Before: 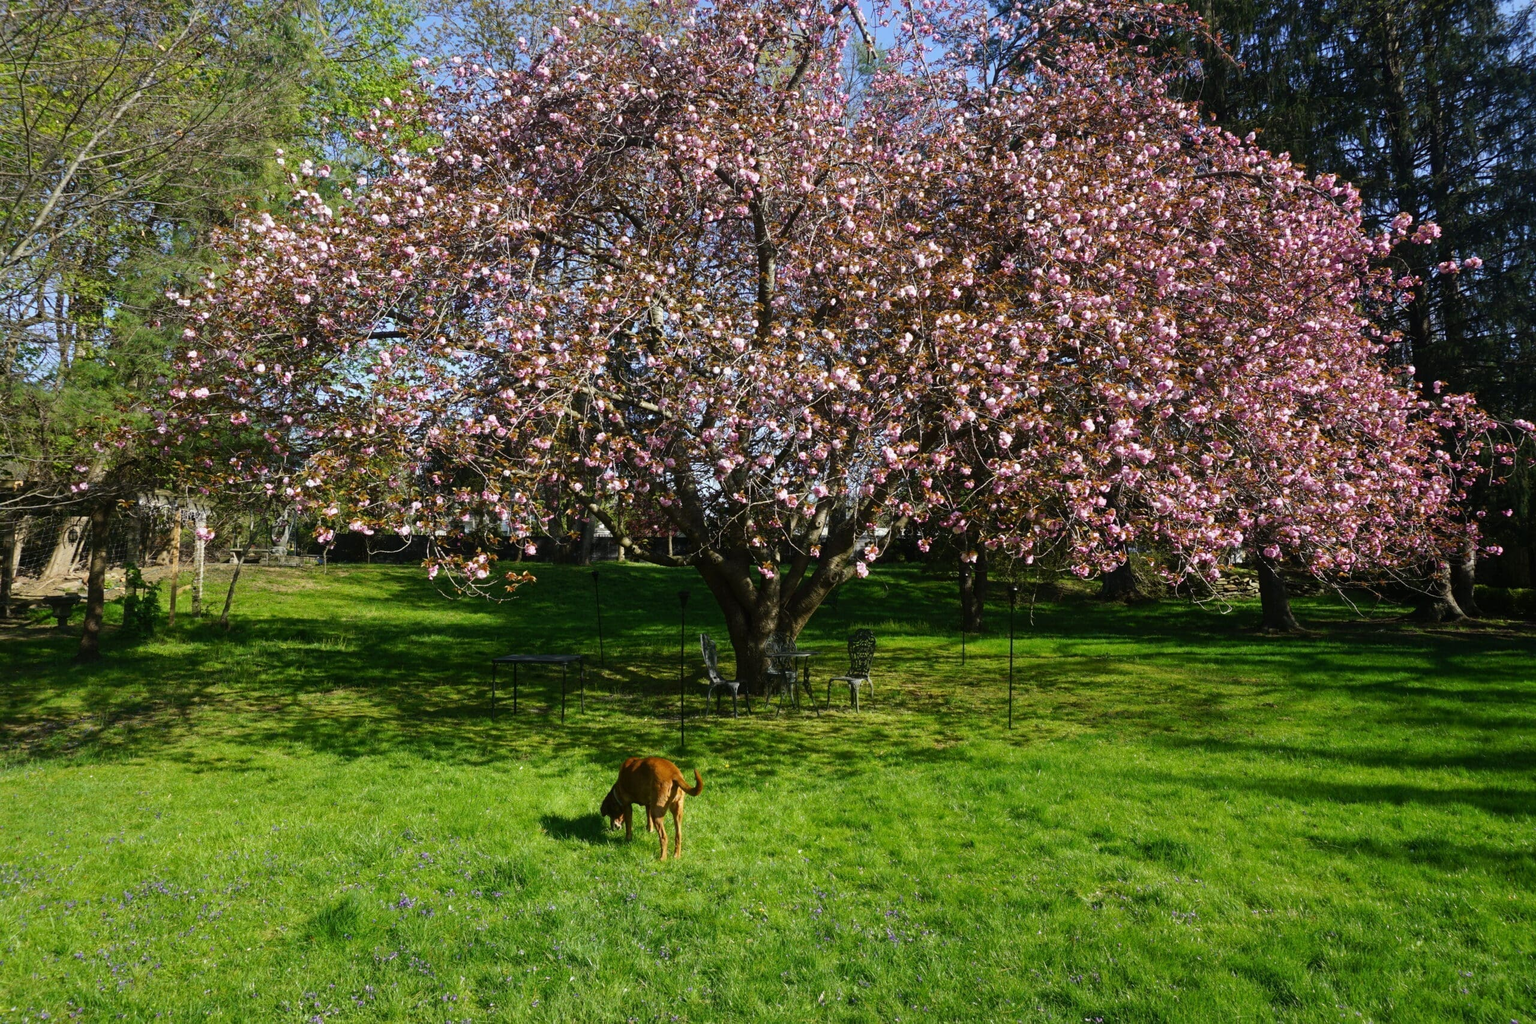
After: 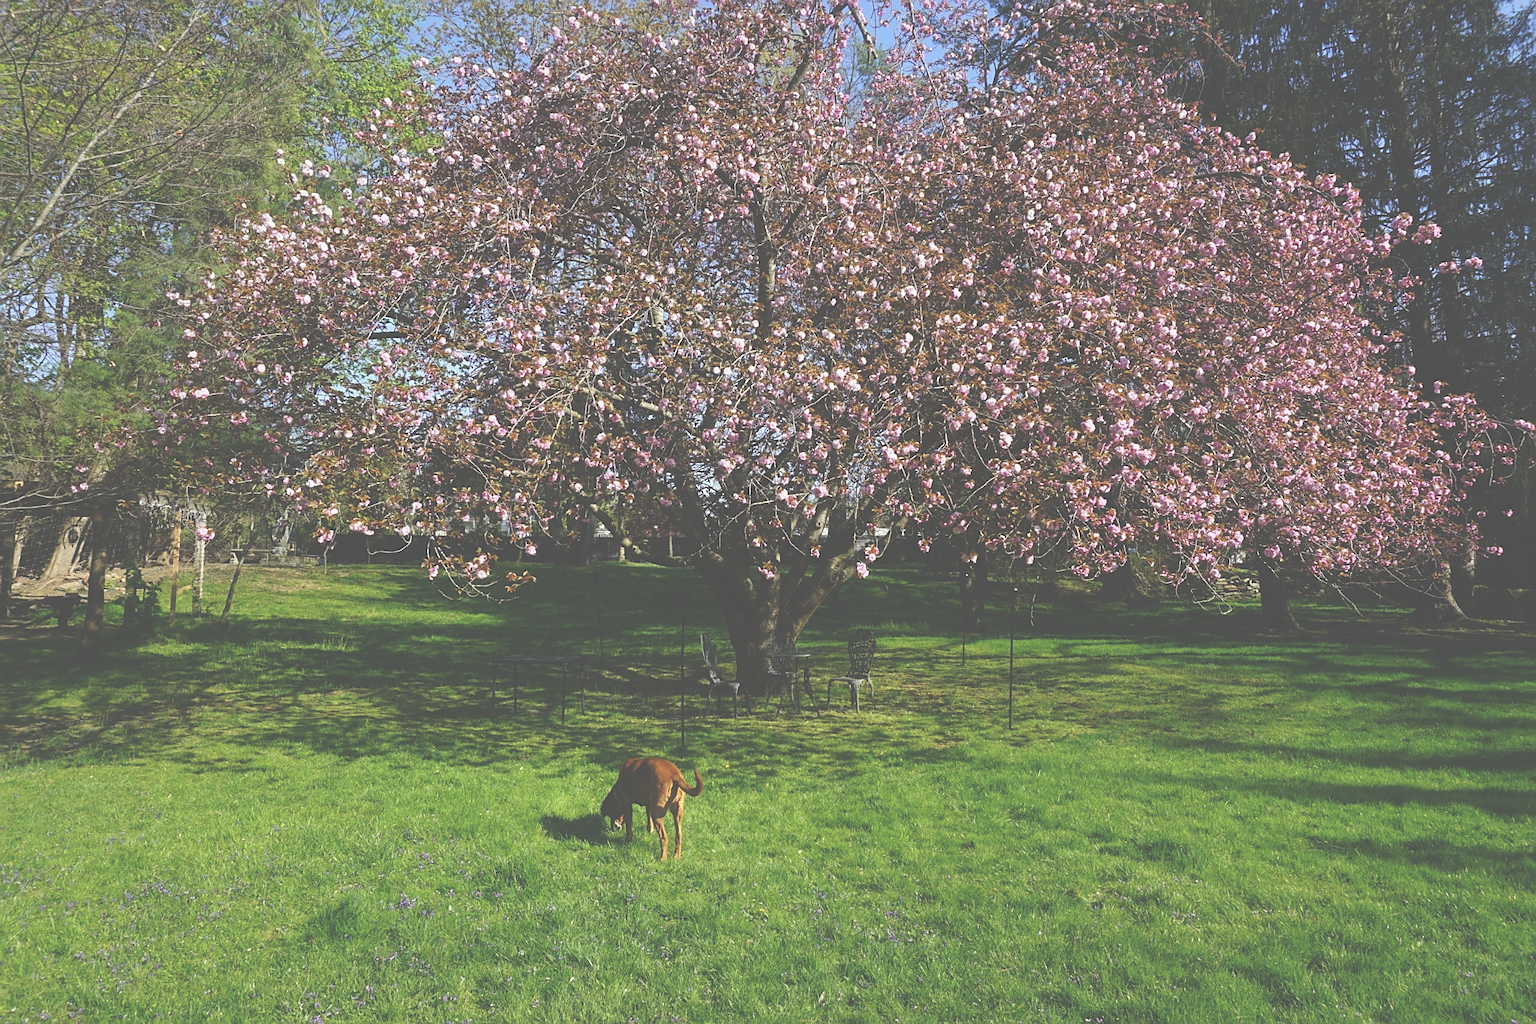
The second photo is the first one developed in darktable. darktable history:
sharpen: on, module defaults
exposure: black level correction -0.086, compensate highlight preservation false
